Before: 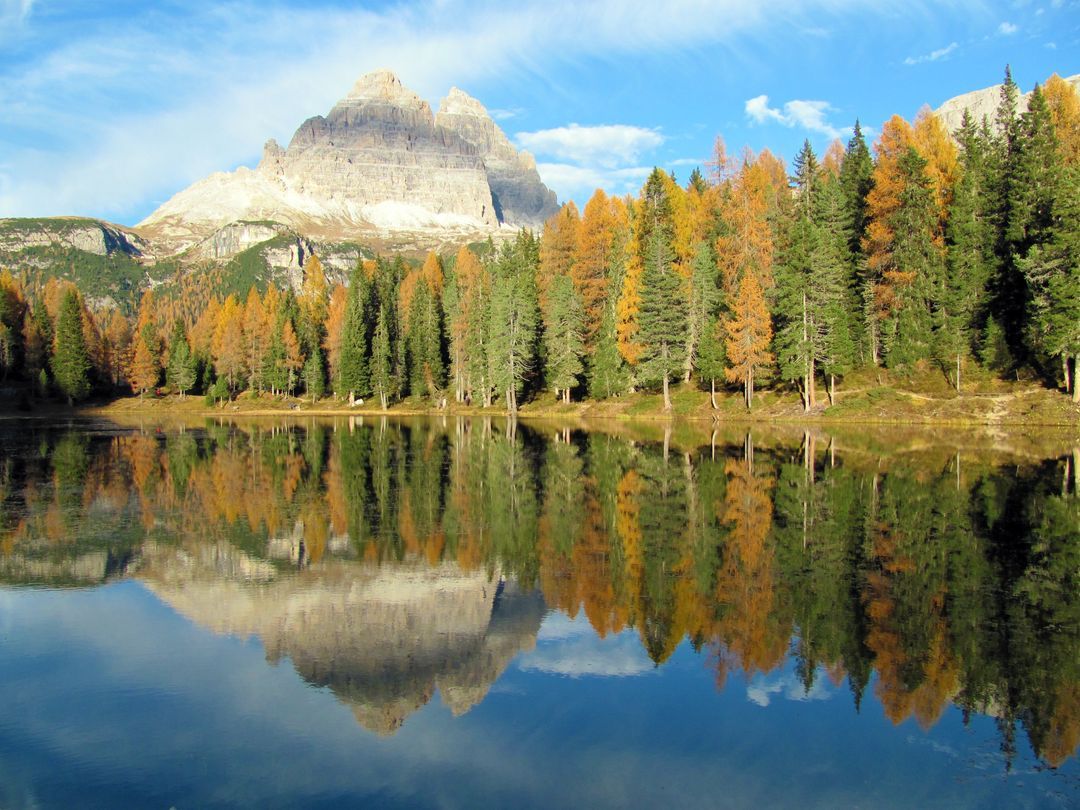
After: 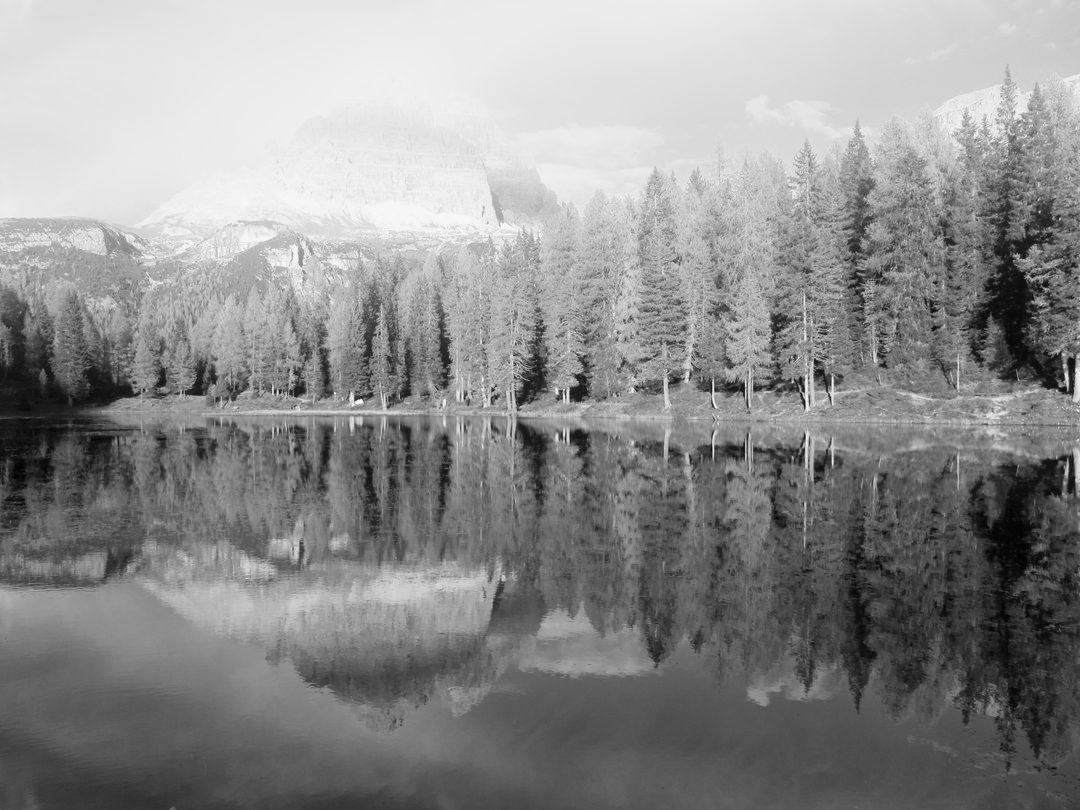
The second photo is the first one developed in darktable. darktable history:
exposure: exposure 0.127 EV, compensate highlight preservation false
color balance rgb: perceptual saturation grading › global saturation 20%, perceptual saturation grading › highlights -25%, perceptual saturation grading › shadows 50%
bloom: on, module defaults
monochrome: a 73.58, b 64.21
